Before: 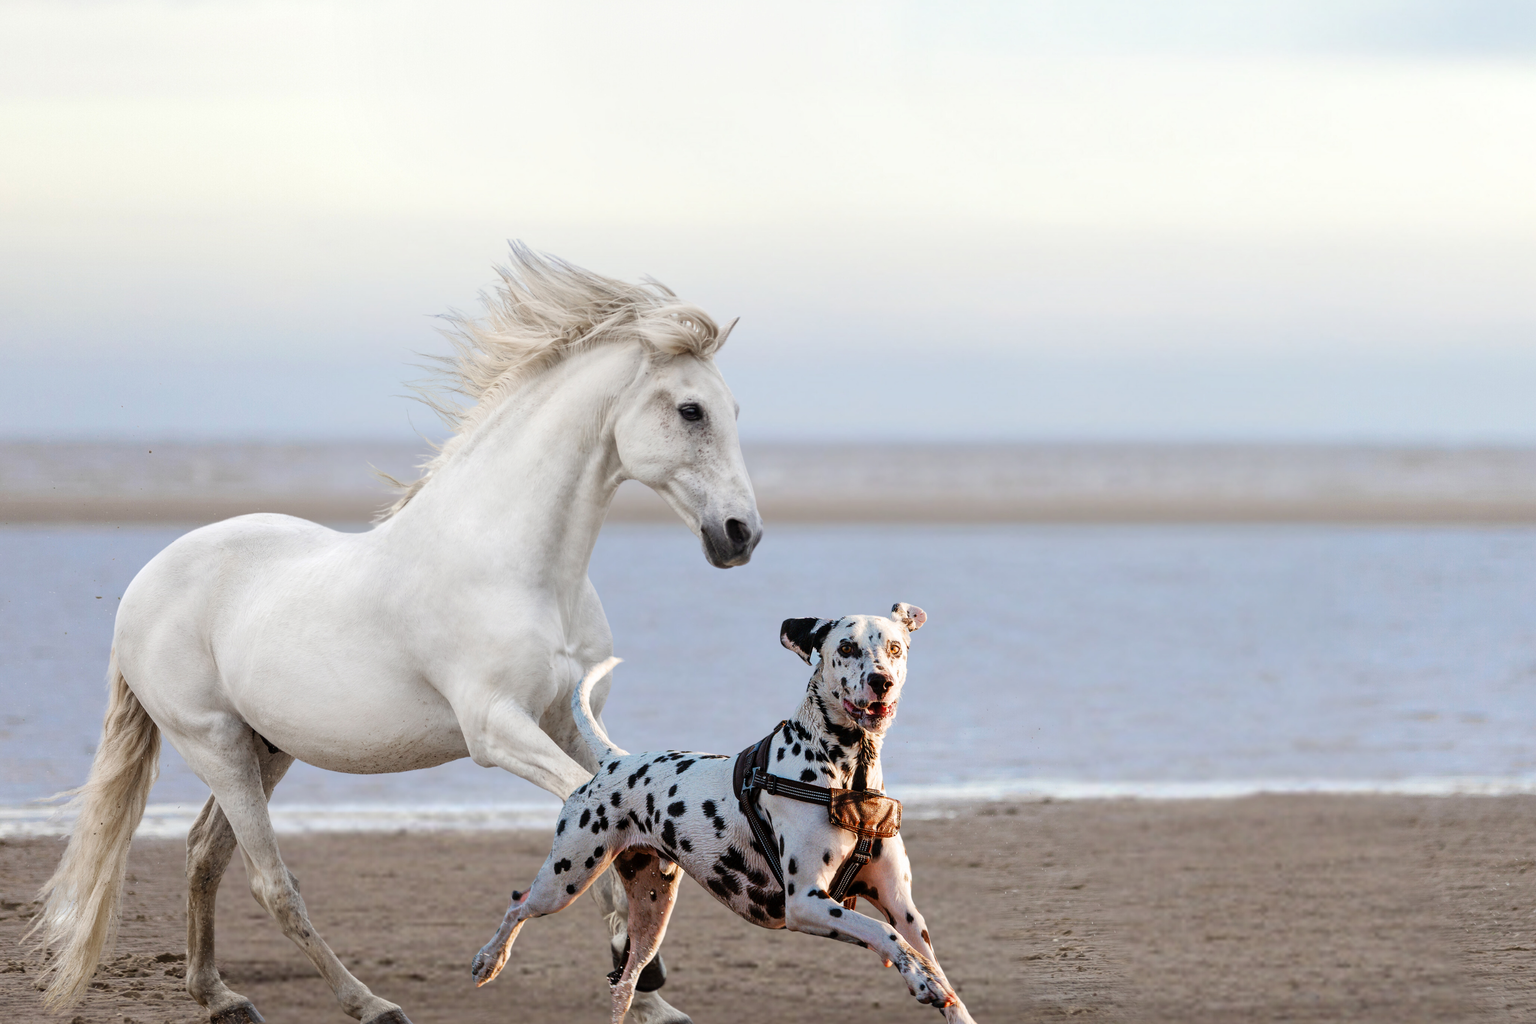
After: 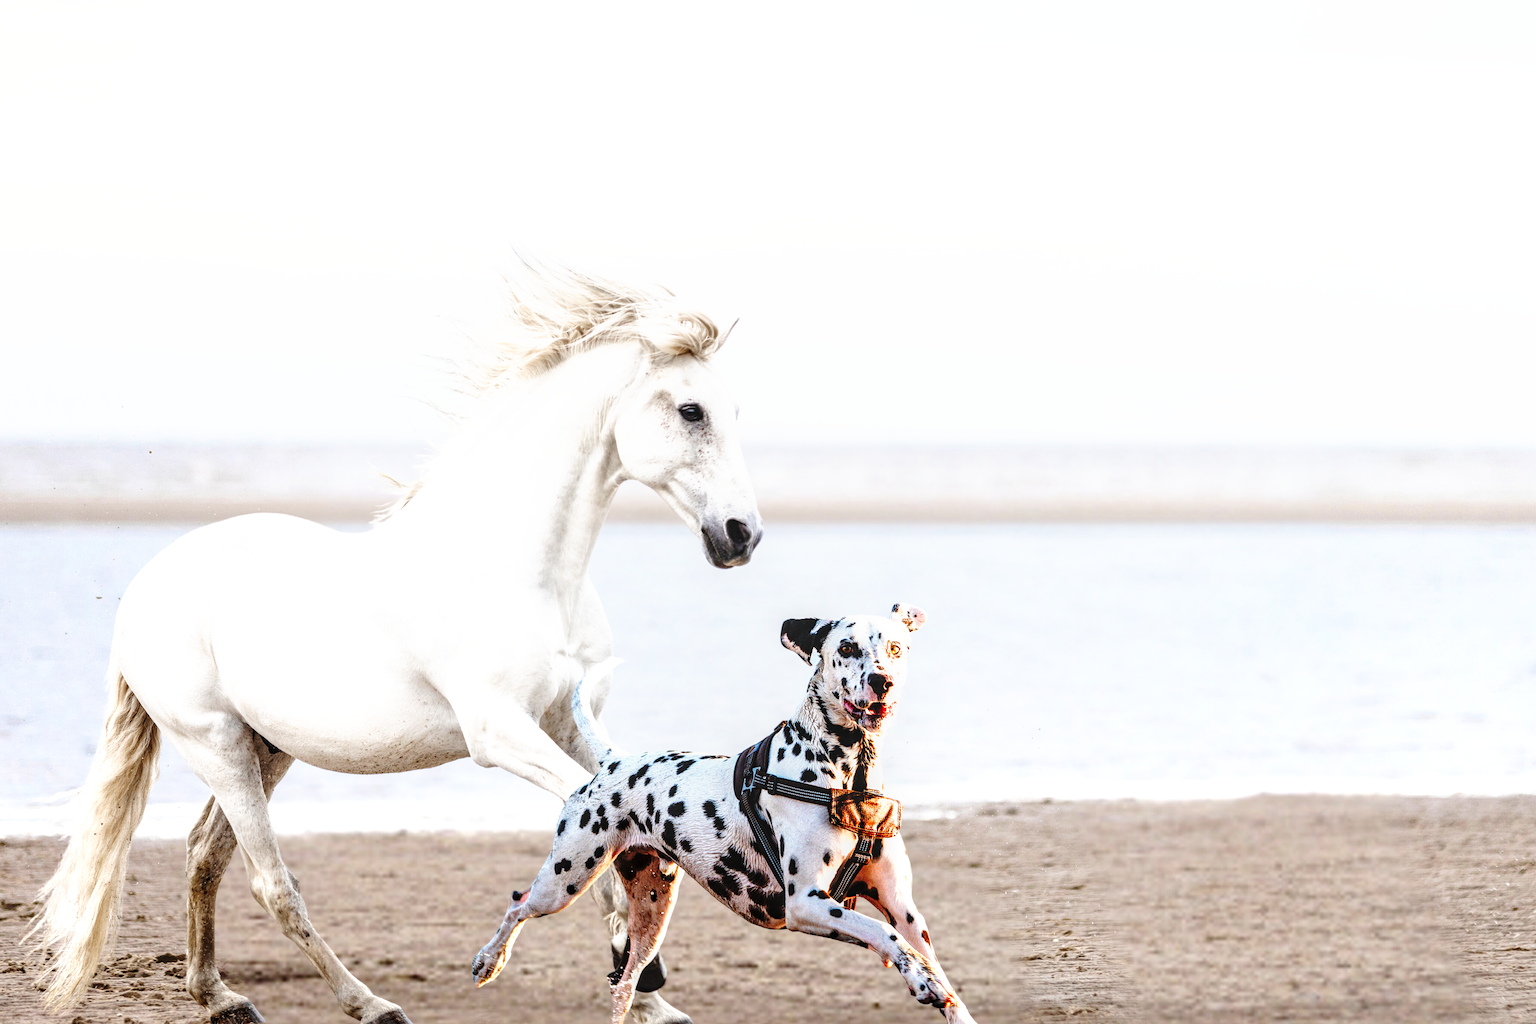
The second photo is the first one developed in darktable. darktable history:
local contrast: on, module defaults
base curve: curves: ch0 [(0, 0) (0.028, 0.03) (0.121, 0.232) (0.46, 0.748) (0.859, 0.968) (1, 1)], preserve colors none
tone curve: curves: ch0 [(0, 0) (0.003, 0.002) (0.011, 0.009) (0.025, 0.021) (0.044, 0.037) (0.069, 0.058) (0.1, 0.083) (0.136, 0.122) (0.177, 0.165) (0.224, 0.216) (0.277, 0.277) (0.335, 0.344) (0.399, 0.418) (0.468, 0.499) (0.543, 0.586) (0.623, 0.679) (0.709, 0.779) (0.801, 0.877) (0.898, 0.977) (1, 1)], preserve colors none
